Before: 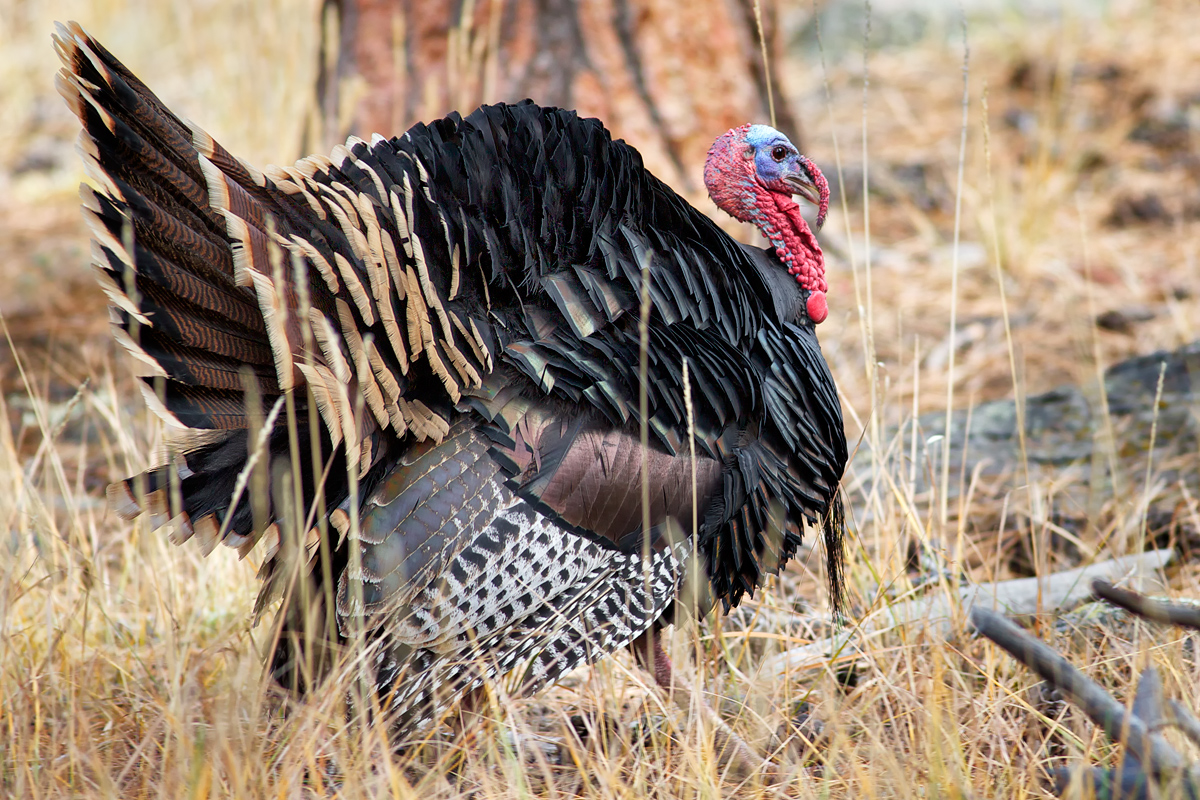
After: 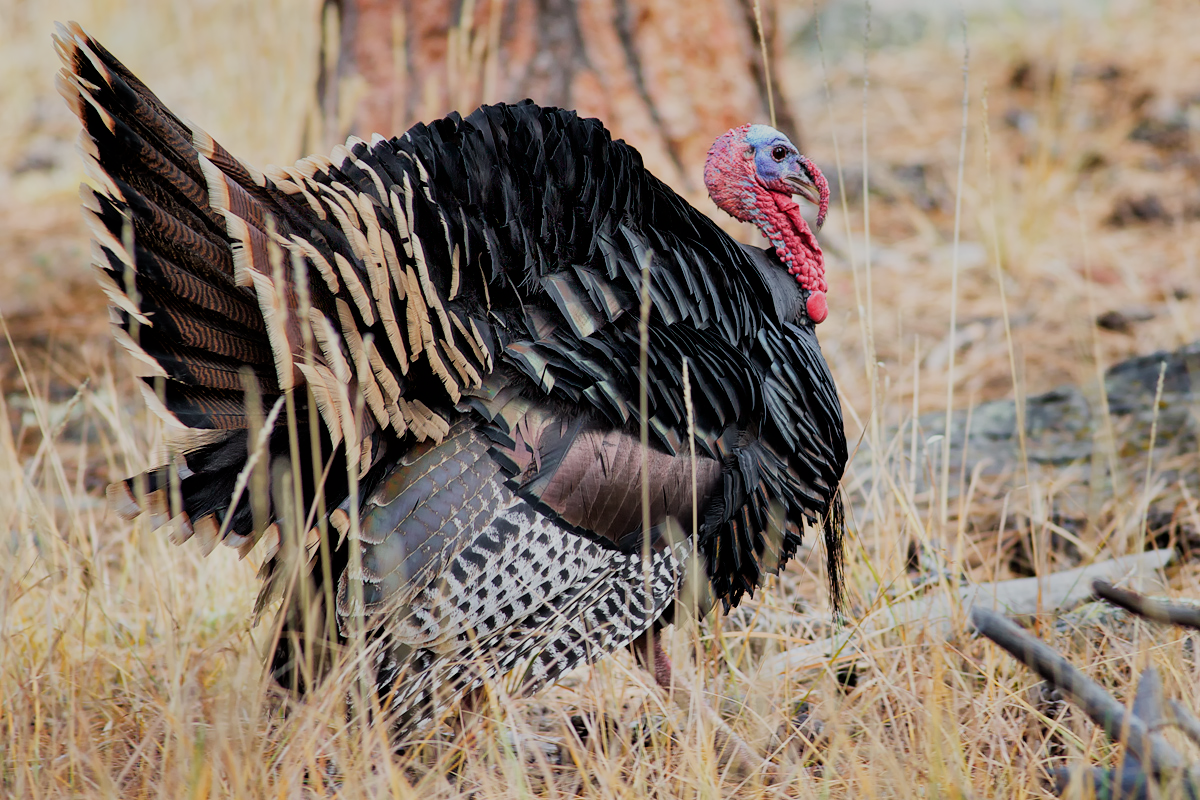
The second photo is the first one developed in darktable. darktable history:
filmic rgb: black relative exposure -7.27 EV, white relative exposure 5.08 EV, threshold 3.04 EV, hardness 3.2, iterations of high-quality reconstruction 10, enable highlight reconstruction true
